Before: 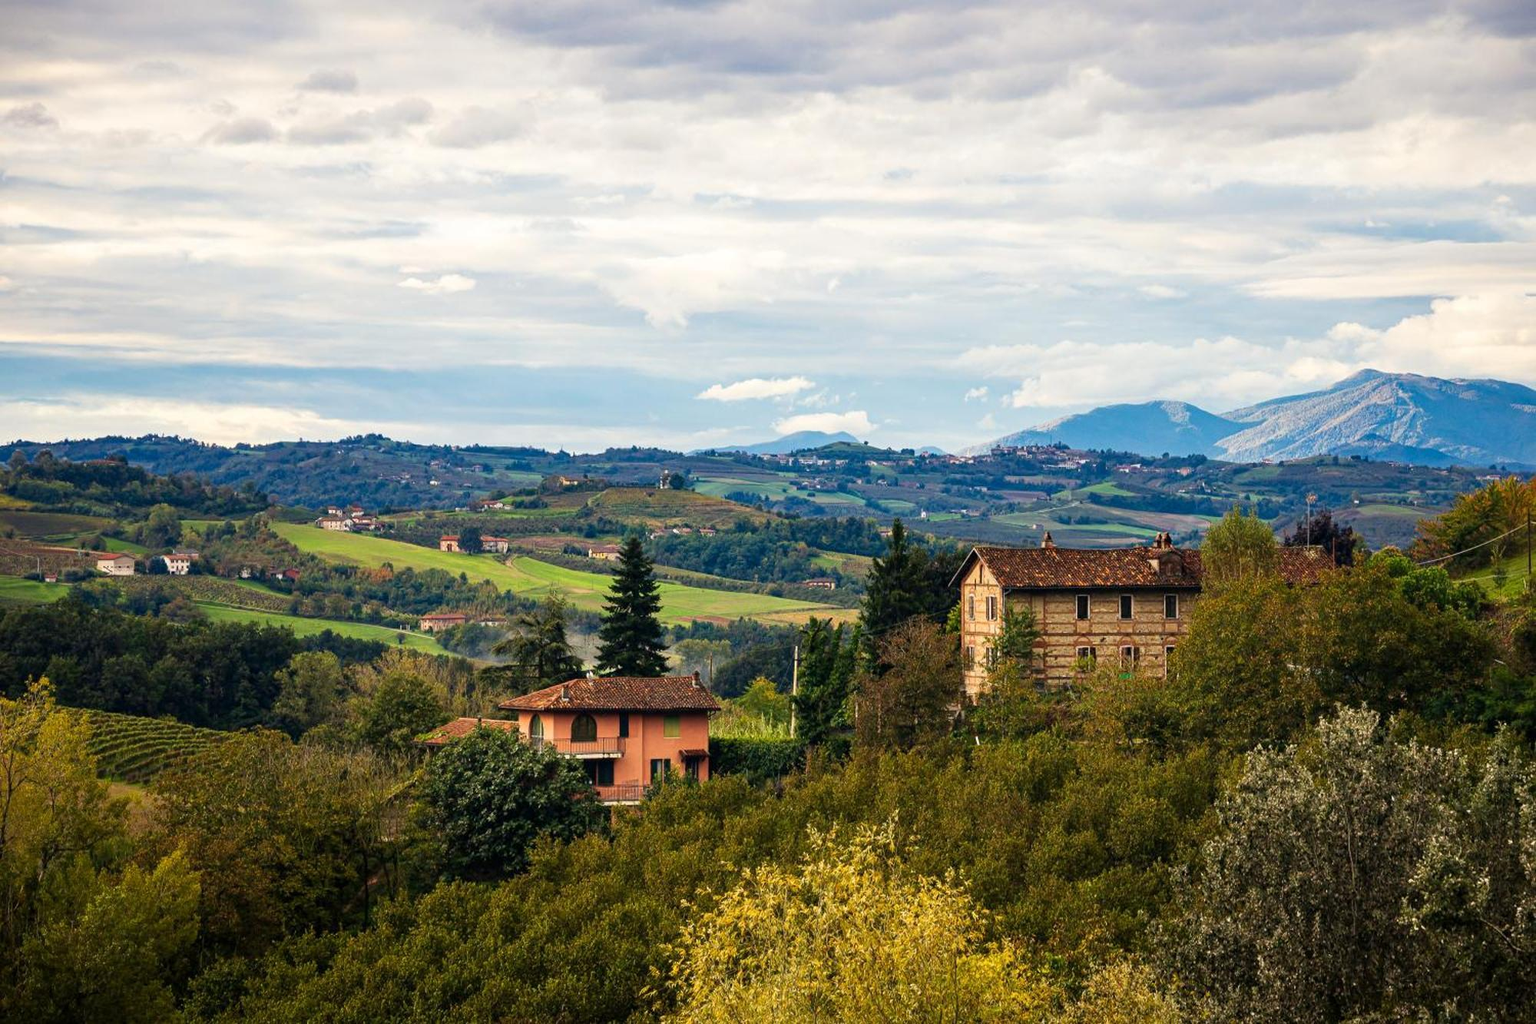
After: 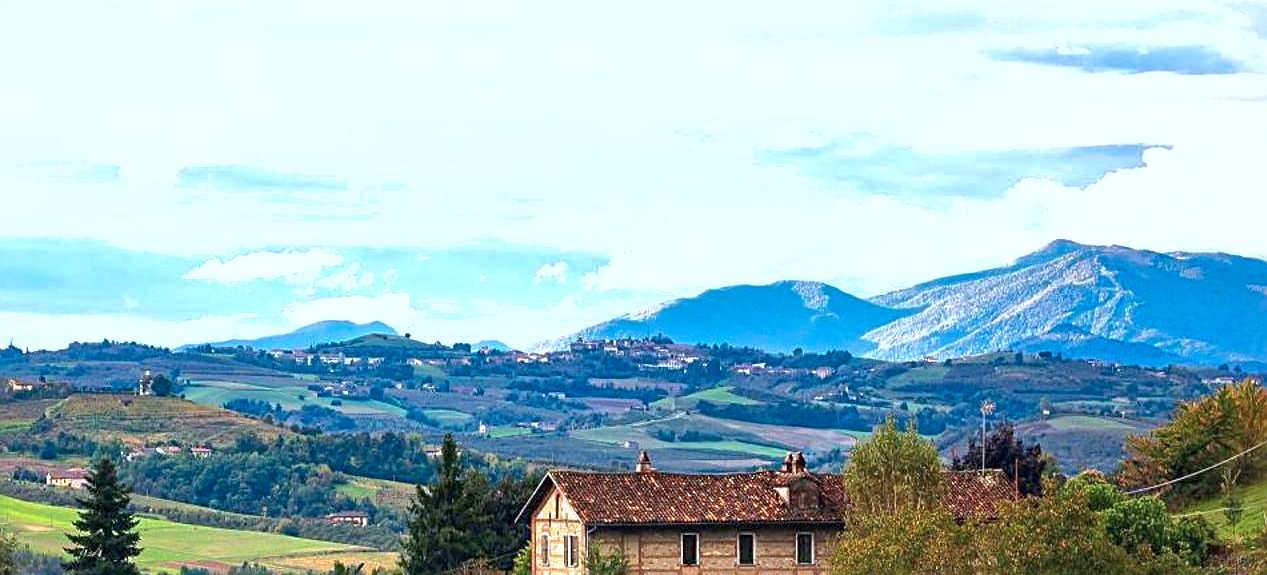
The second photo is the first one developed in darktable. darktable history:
crop: left 36.031%, top 18.133%, right 0.603%, bottom 38.669%
sharpen: on, module defaults
local contrast: mode bilateral grid, contrast 19, coarseness 50, detail 119%, midtone range 0.2
color correction: highlights a* -2.16, highlights b* -18.39
exposure: black level correction 0, exposure 0.597 EV, compensate highlight preservation false
tone equalizer: edges refinement/feathering 500, mask exposure compensation -1.57 EV, preserve details no
shadows and highlights: on, module defaults
